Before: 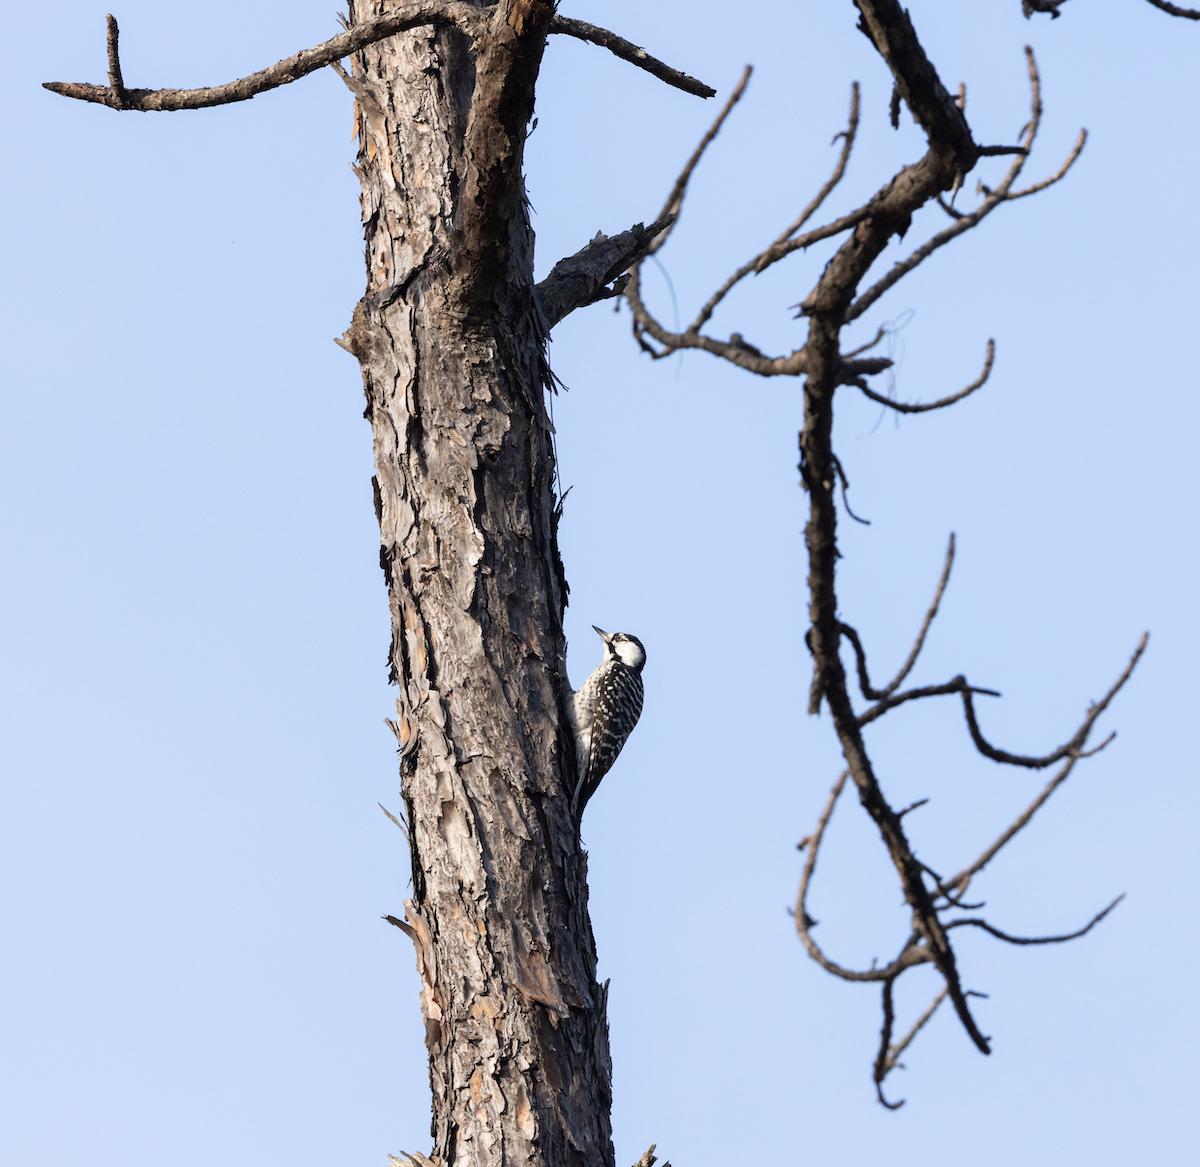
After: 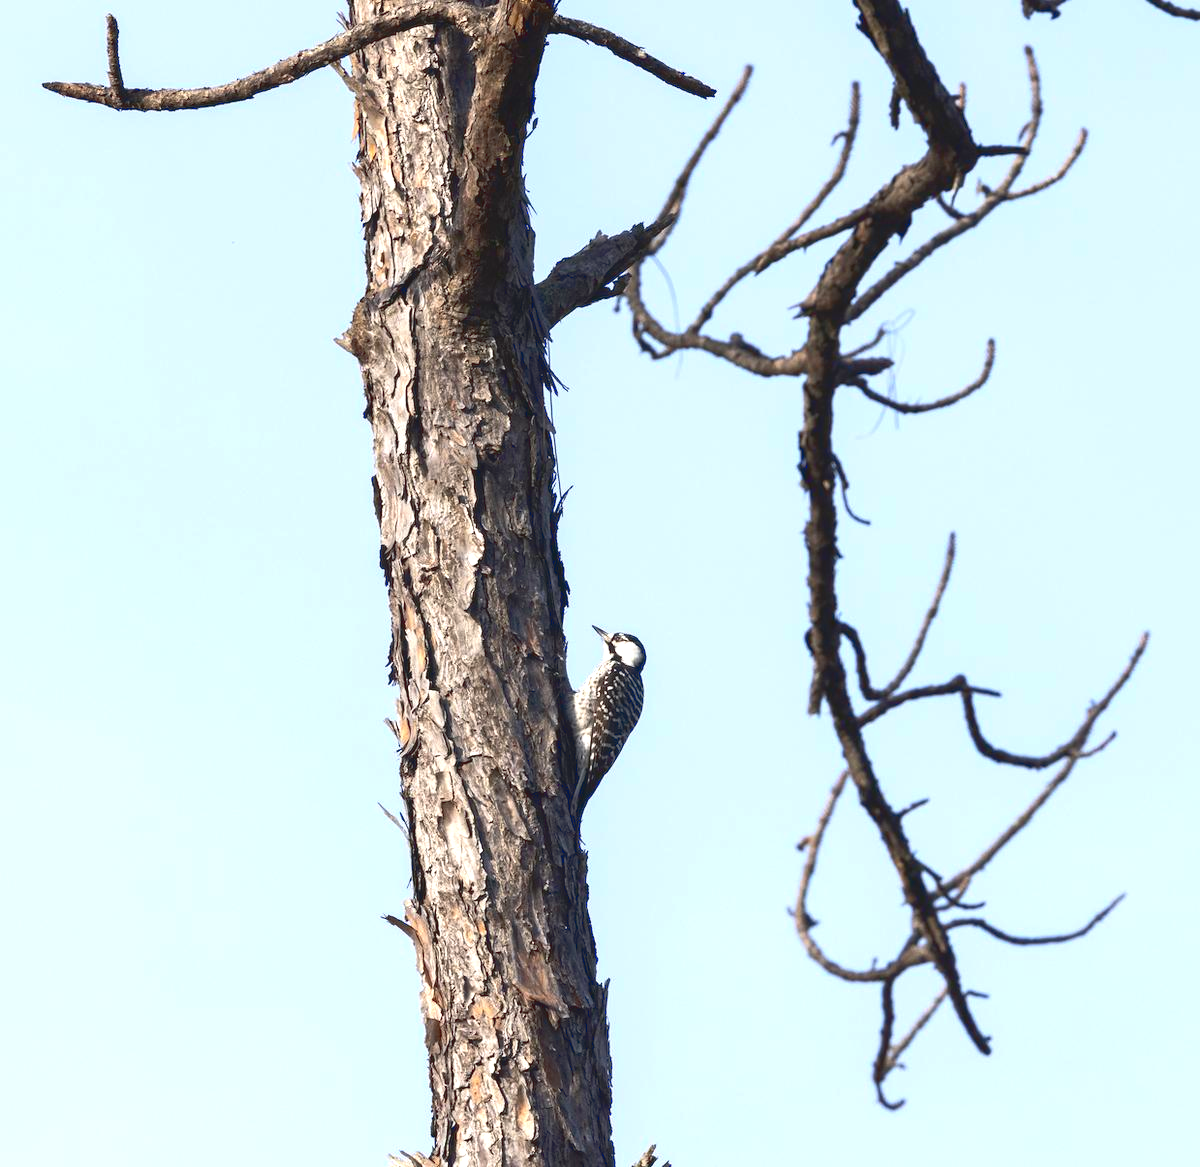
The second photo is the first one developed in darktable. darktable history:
contrast brightness saturation: brightness 0.09, saturation 0.193
tone curve: curves: ch0 [(0, 0.081) (0.483, 0.453) (0.881, 0.992)], color space Lab, linked channels, preserve colors none
